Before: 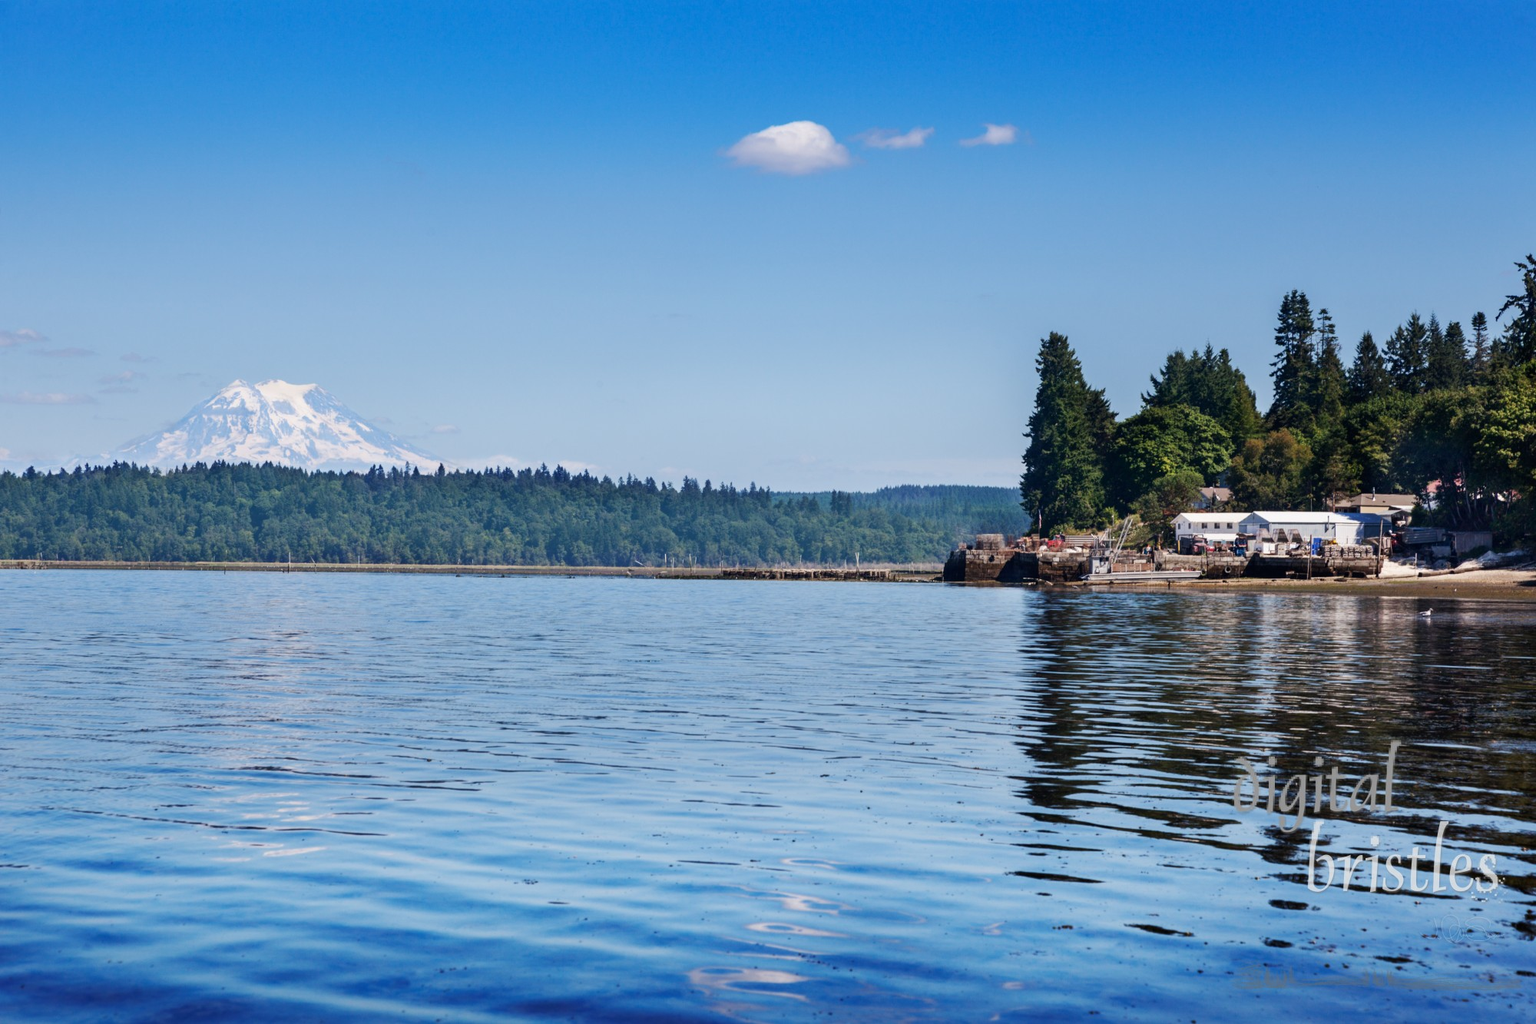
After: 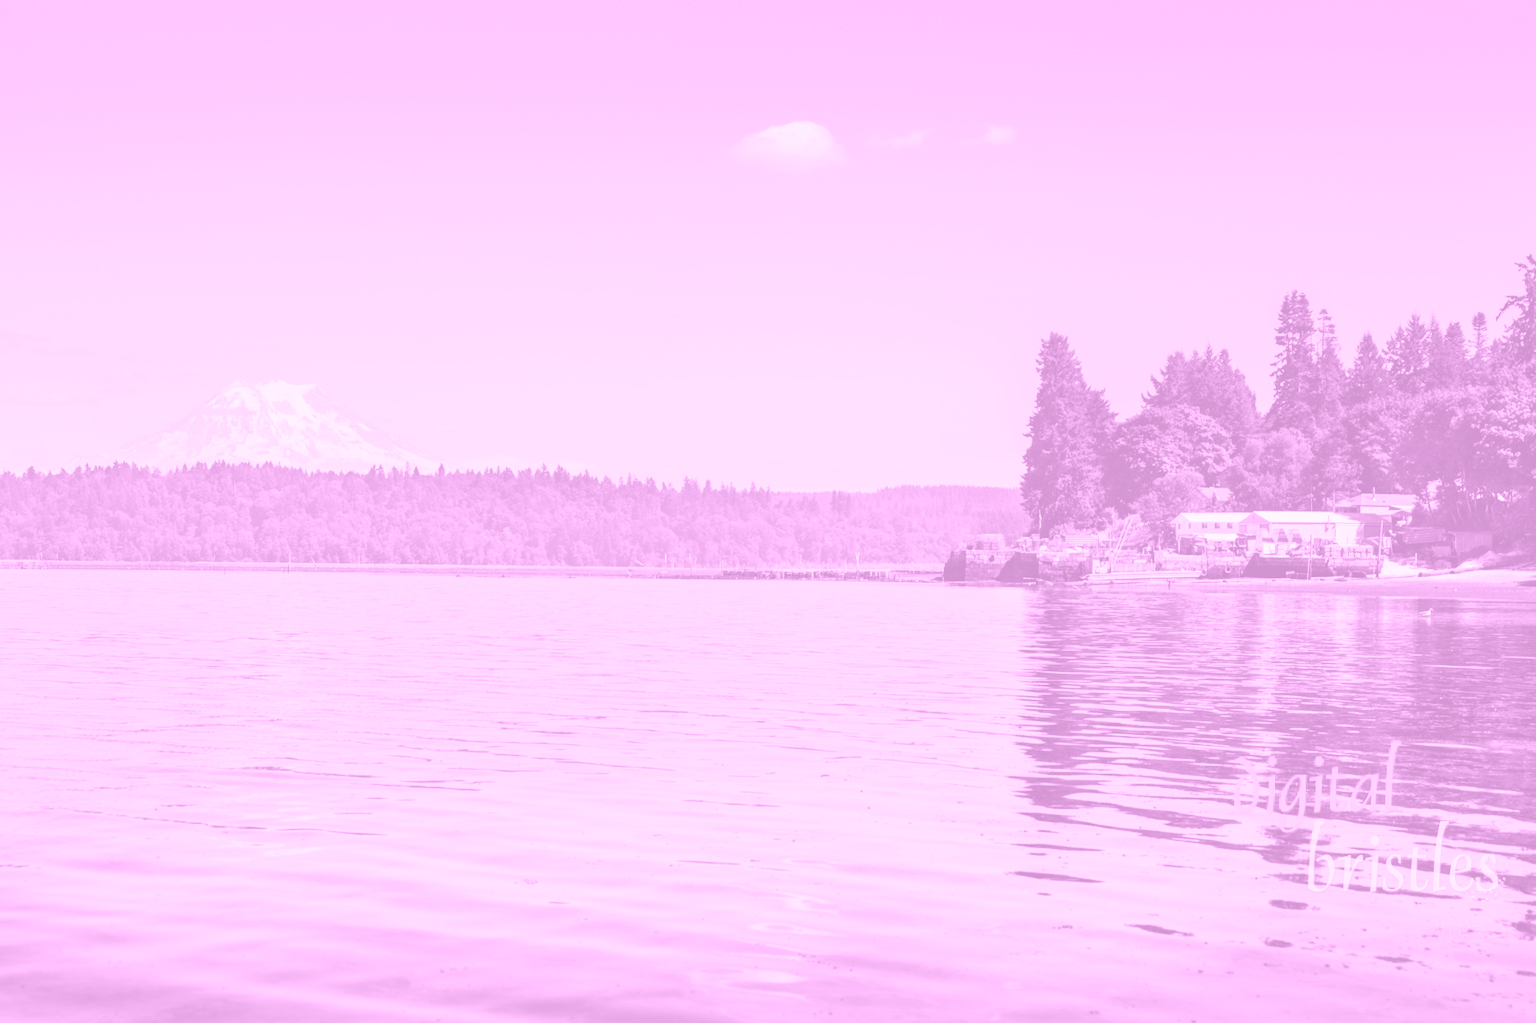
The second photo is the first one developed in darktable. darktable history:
white balance: red 1.05, blue 1.072
exposure: black level correction 0, exposure 0.7 EV, compensate exposure bias true, compensate highlight preservation false
color balance rgb: perceptual saturation grading › global saturation 20%, global vibrance 20%
colorize: hue 331.2°, saturation 75%, source mix 30.28%, lightness 70.52%, version 1
